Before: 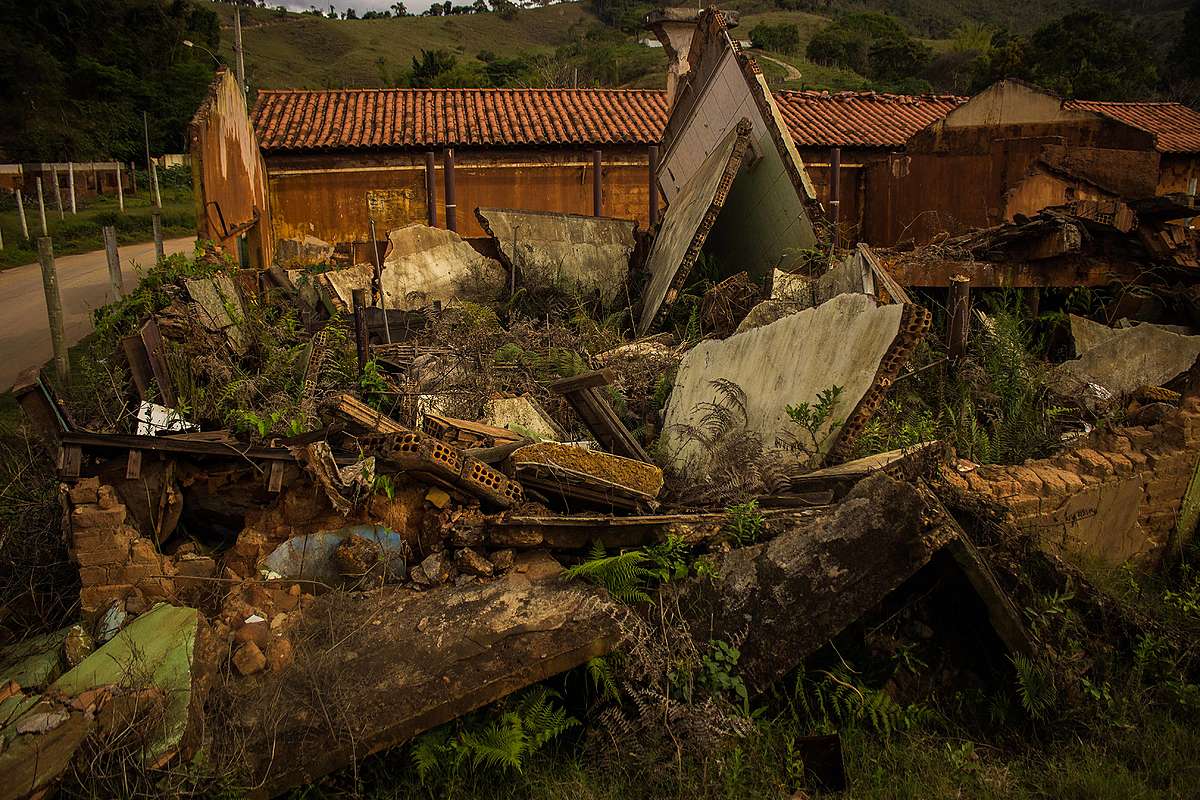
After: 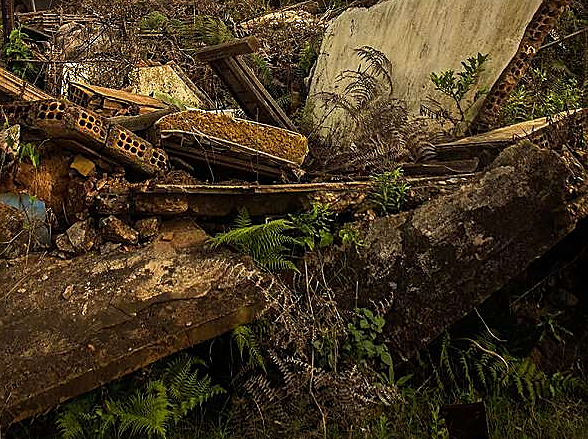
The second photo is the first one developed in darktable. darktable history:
crop: left 29.65%, top 41.519%, right 21.277%, bottom 3.486%
sharpen: on, module defaults
tone equalizer: -8 EV -0.382 EV, -7 EV -0.379 EV, -6 EV -0.3 EV, -5 EV -0.241 EV, -3 EV 0.191 EV, -2 EV 0.319 EV, -1 EV 0.392 EV, +0 EV 0.432 EV, smoothing diameter 24.88%, edges refinement/feathering 13.44, preserve details guided filter
